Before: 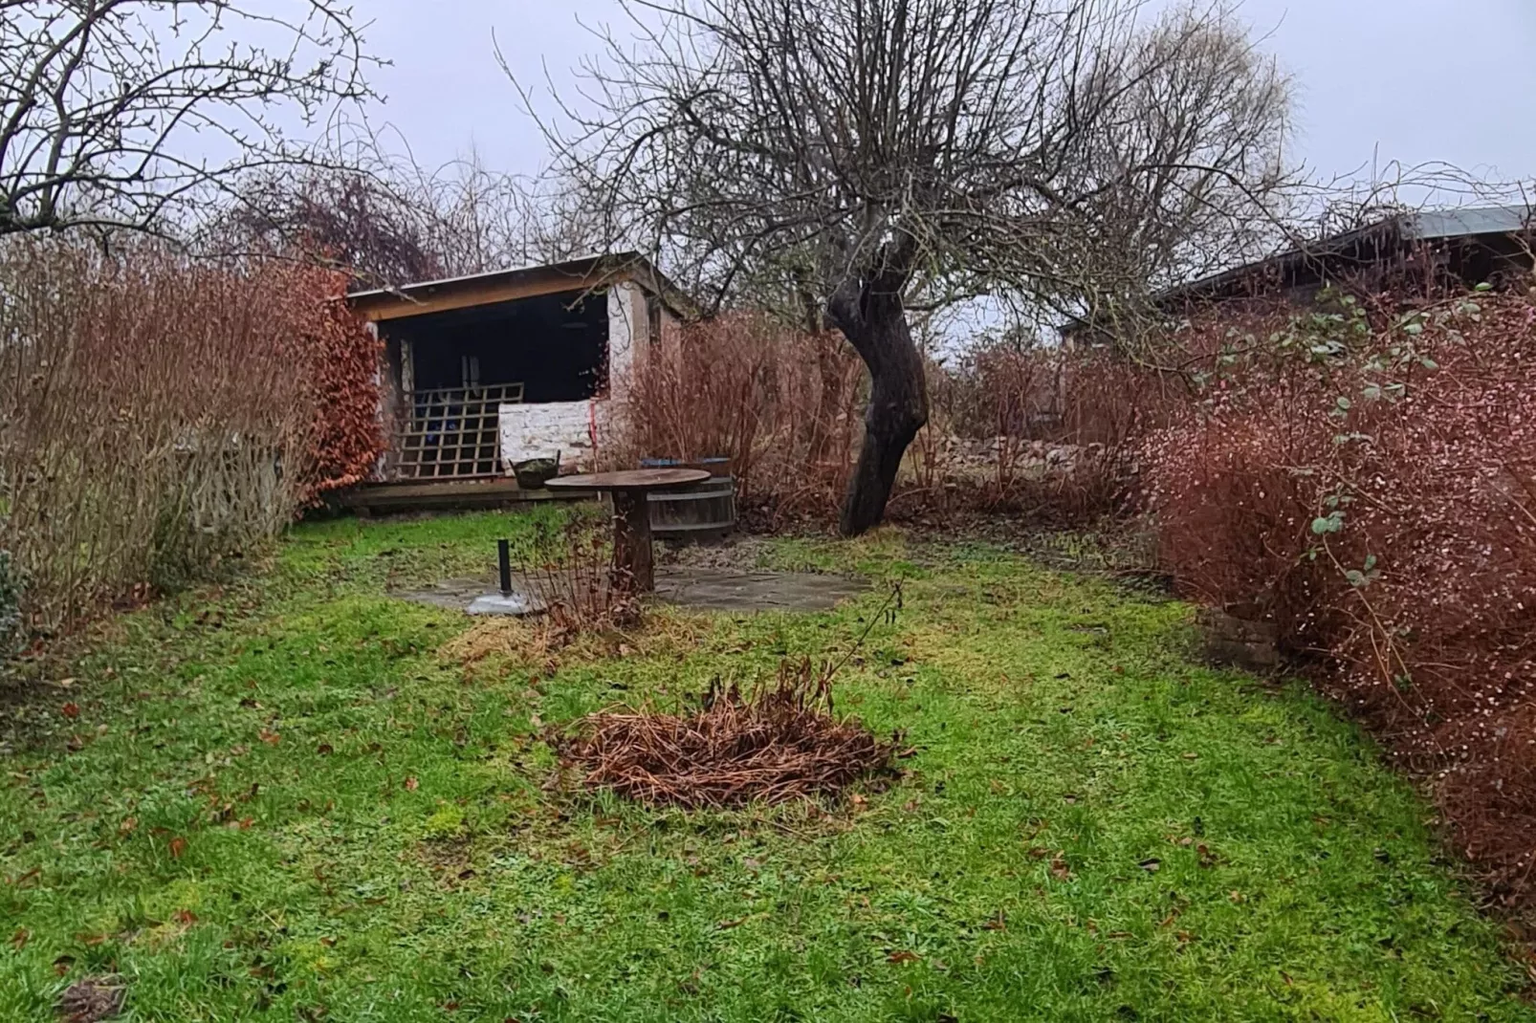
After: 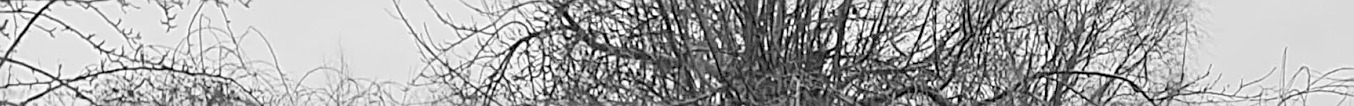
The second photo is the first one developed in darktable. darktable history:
contrast brightness saturation: brightness 0.18, saturation -0.5
tone equalizer: on, module defaults
sharpen: radius 1.967
monochrome: a 2.21, b -1.33, size 2.2
crop and rotate: left 9.644%, top 9.491%, right 6.021%, bottom 80.509%
